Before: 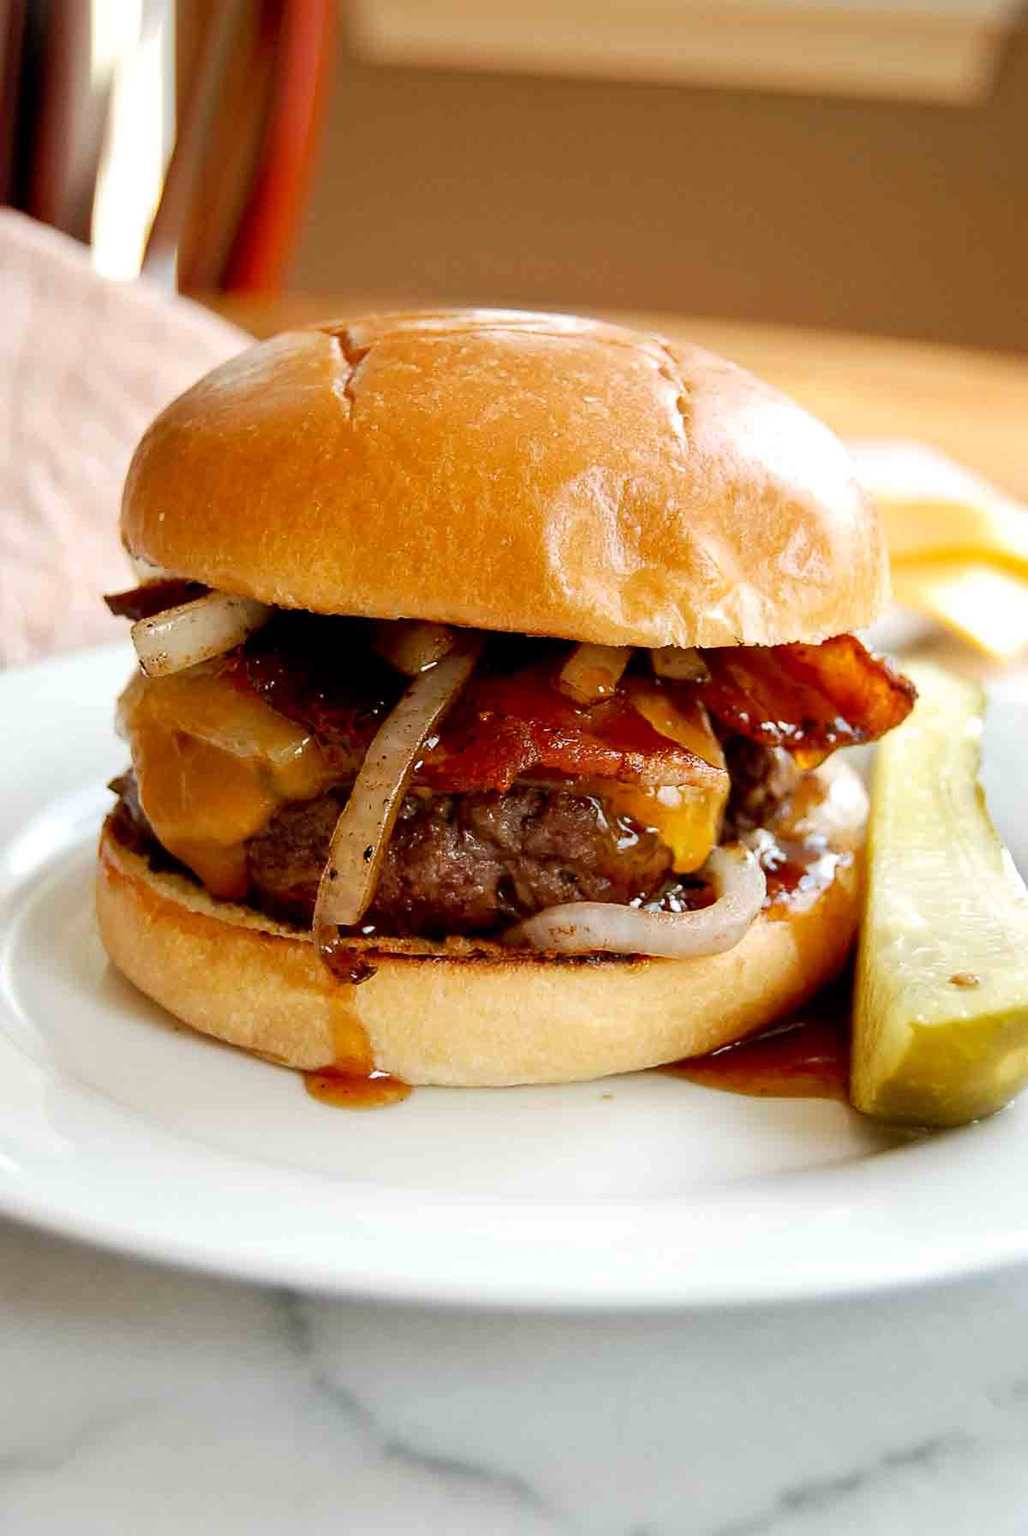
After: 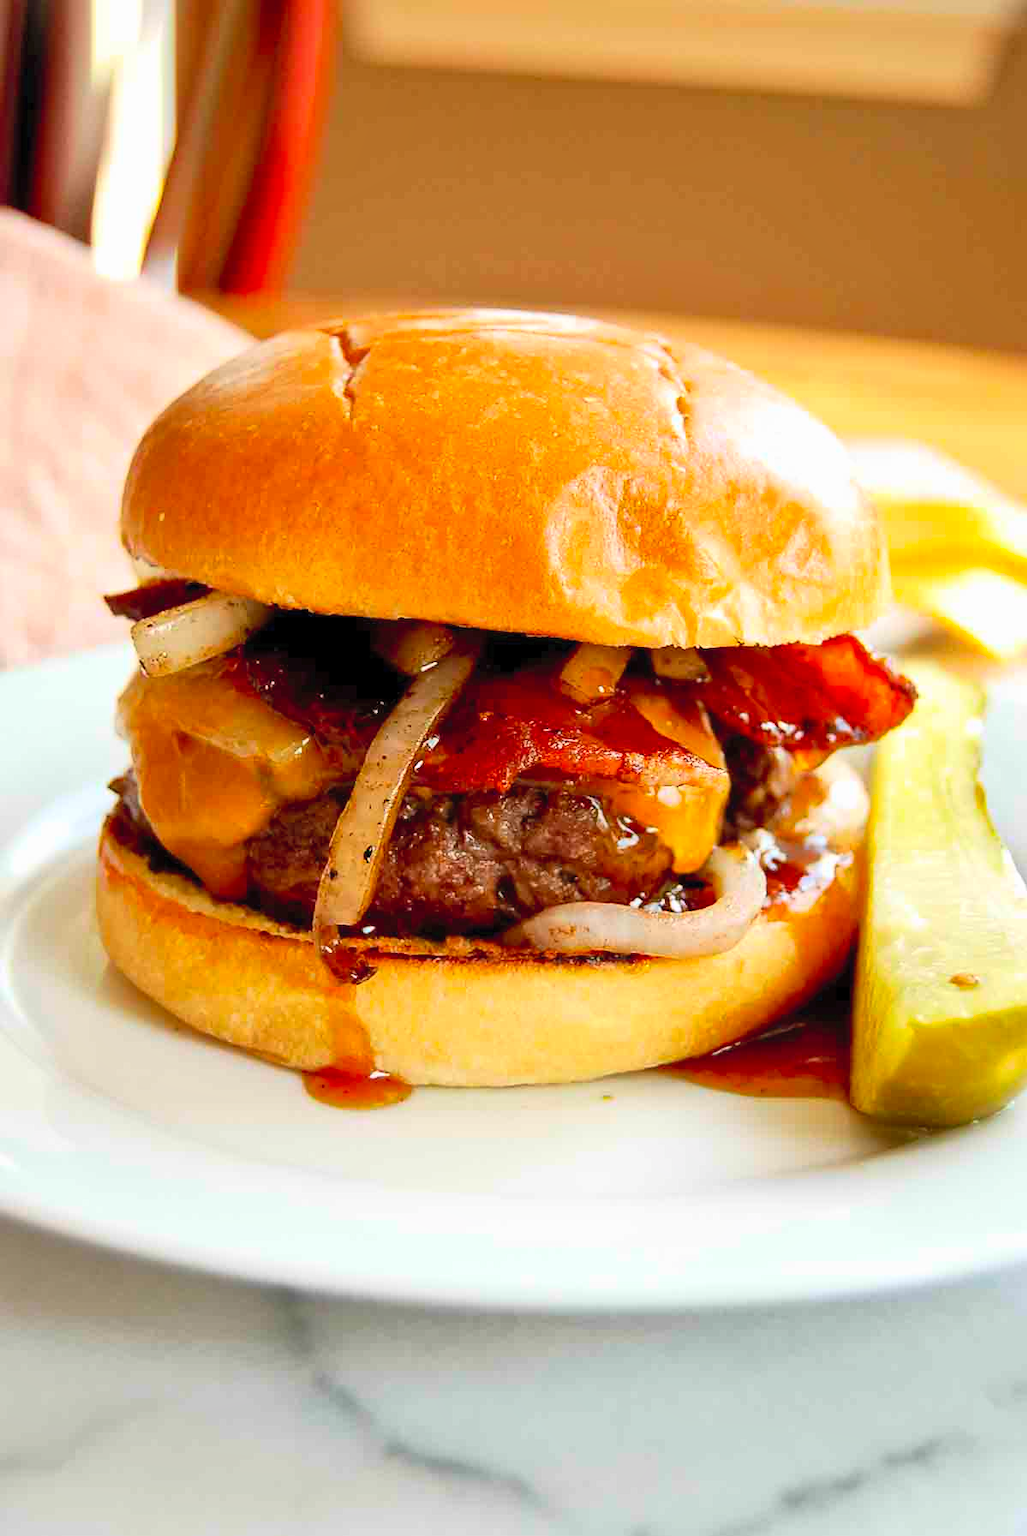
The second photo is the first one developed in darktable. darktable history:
shadows and highlights: shadows 30
exposure: exposure -0.041 EV, compensate highlight preservation false
contrast brightness saturation: contrast 0.24, brightness 0.26, saturation 0.39
